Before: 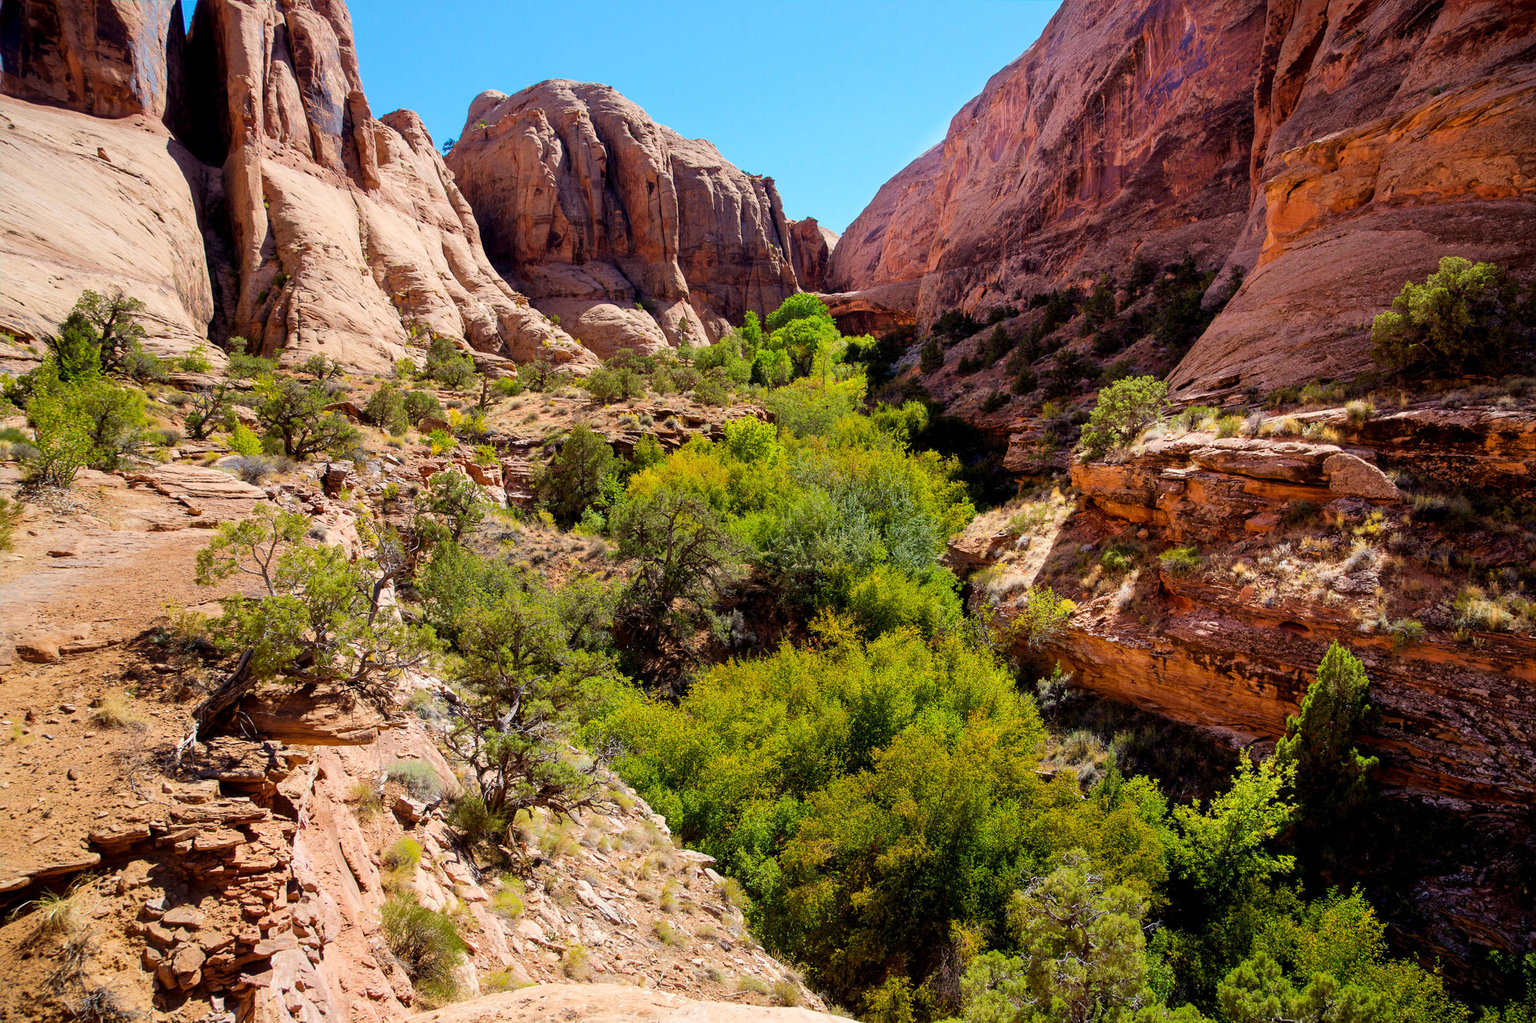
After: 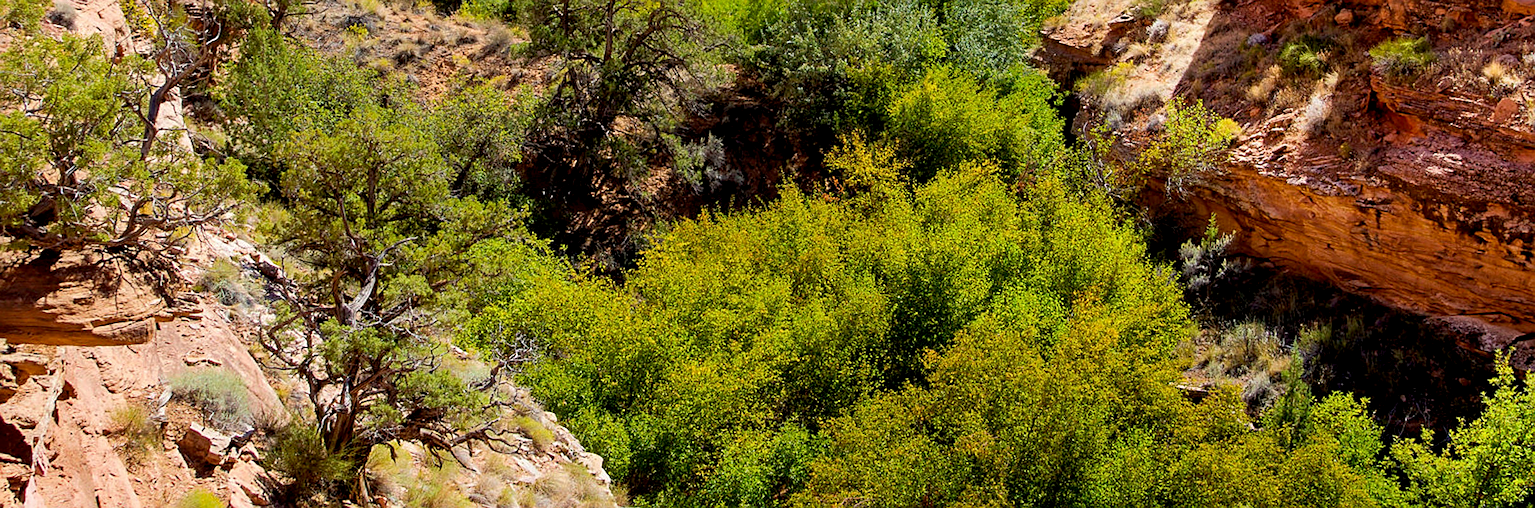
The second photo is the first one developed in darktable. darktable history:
sharpen: on, module defaults
crop: left 18.091%, top 51.13%, right 17.525%, bottom 16.85%
exposure: black level correction 0.005, exposure 0.001 EV, compensate highlight preservation false
